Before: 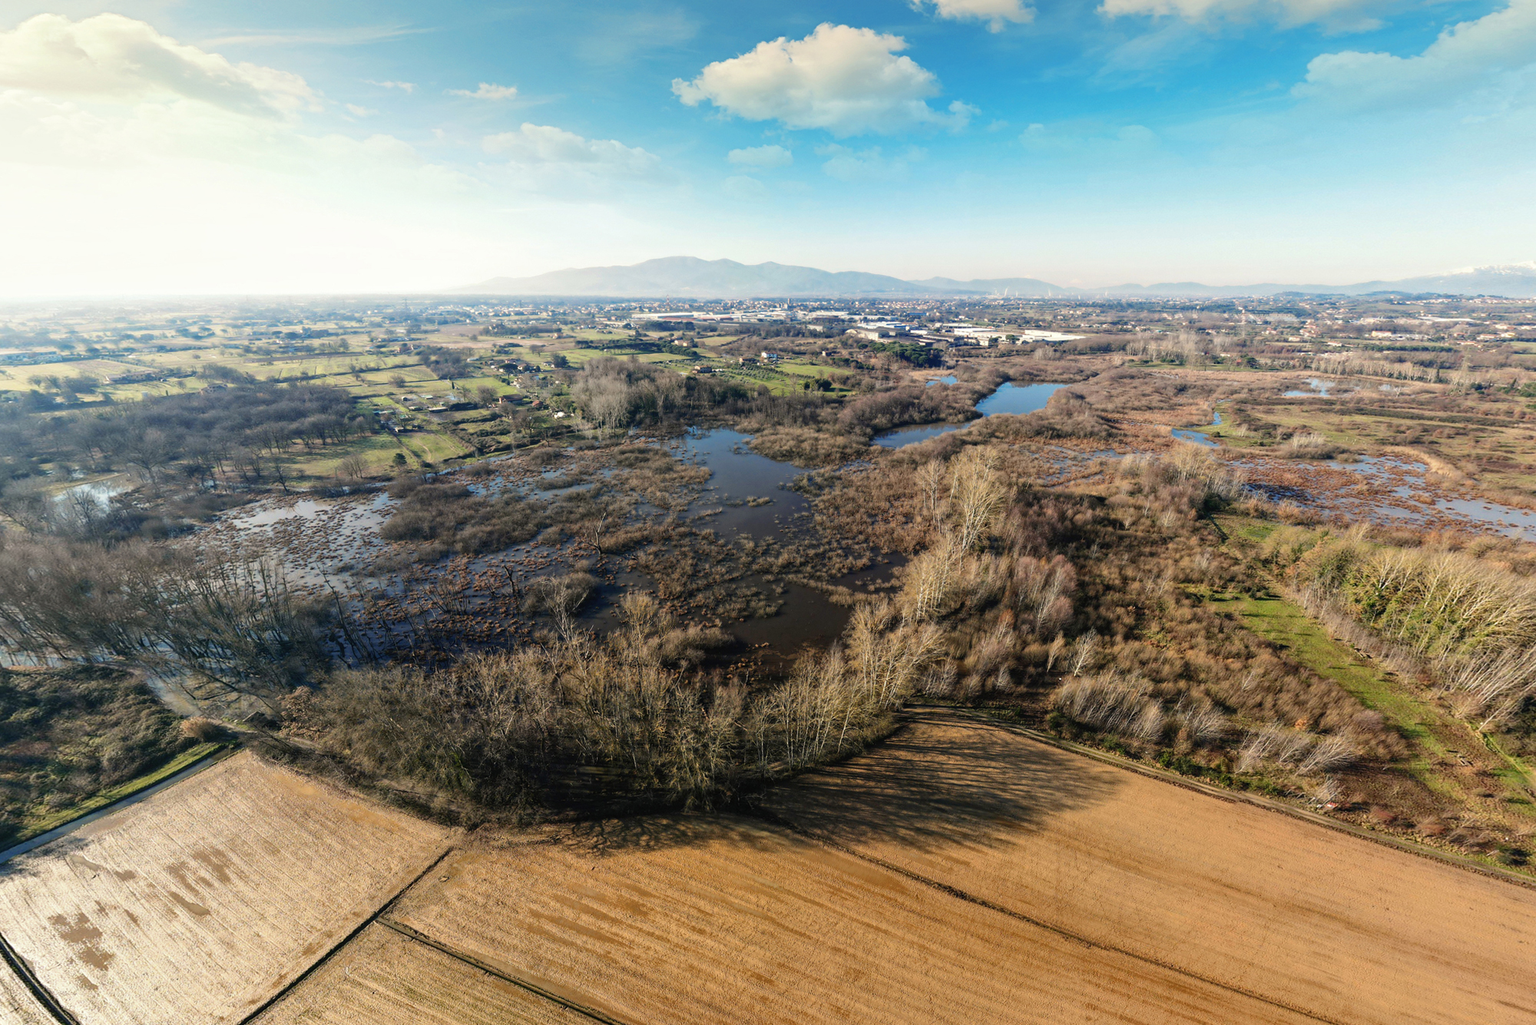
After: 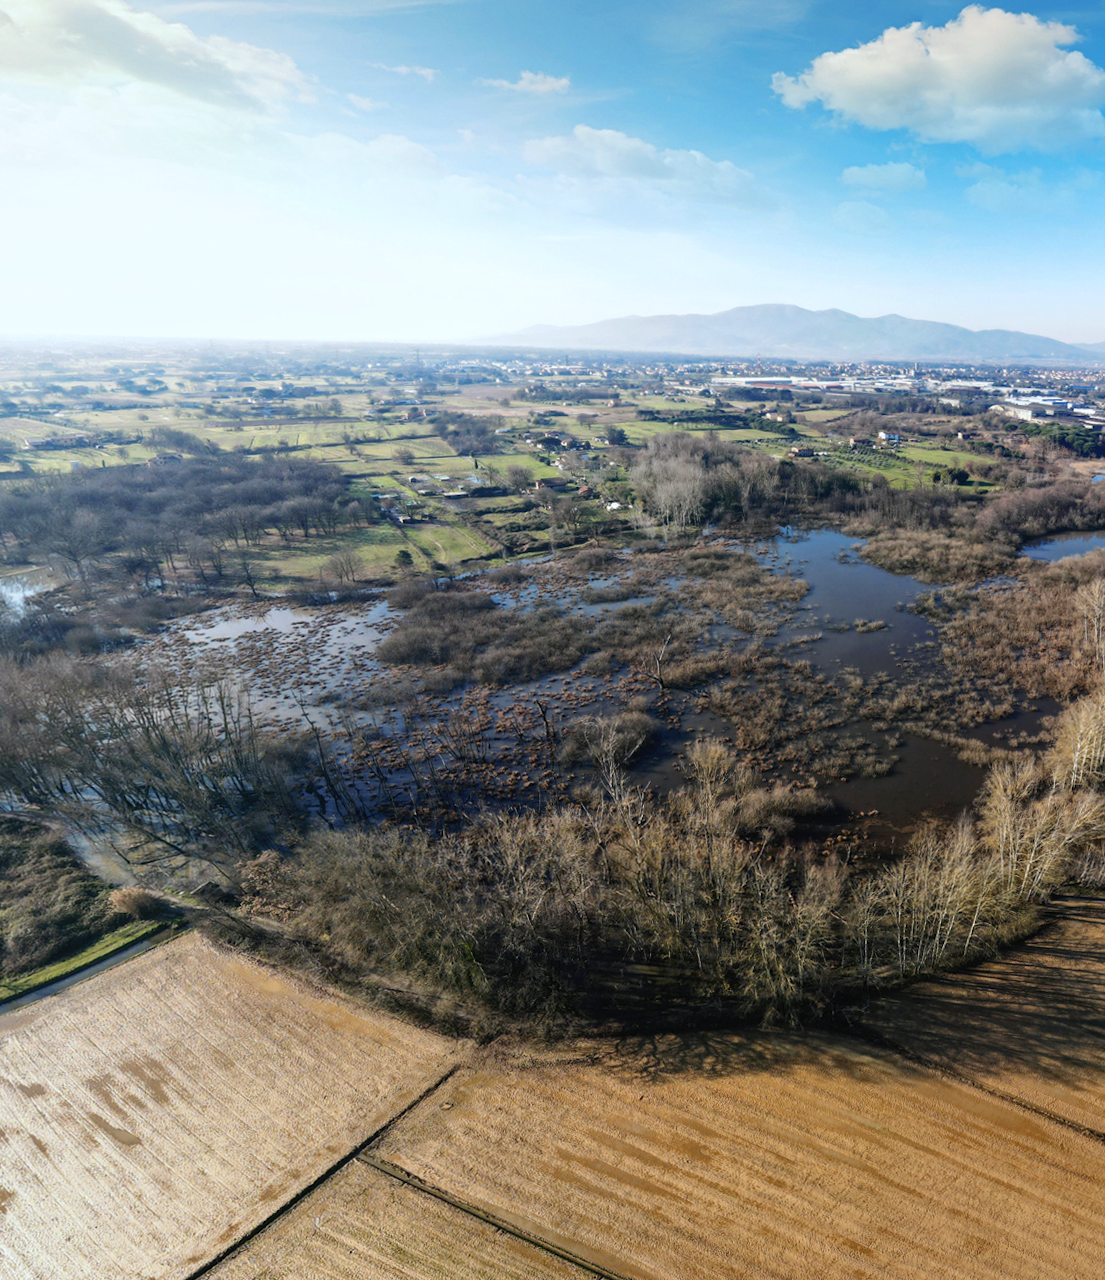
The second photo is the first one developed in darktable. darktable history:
white balance: red 0.954, blue 1.079
crop: left 5.114%, right 38.589%
rotate and perspective: rotation 1.57°, crop left 0.018, crop right 0.982, crop top 0.039, crop bottom 0.961
